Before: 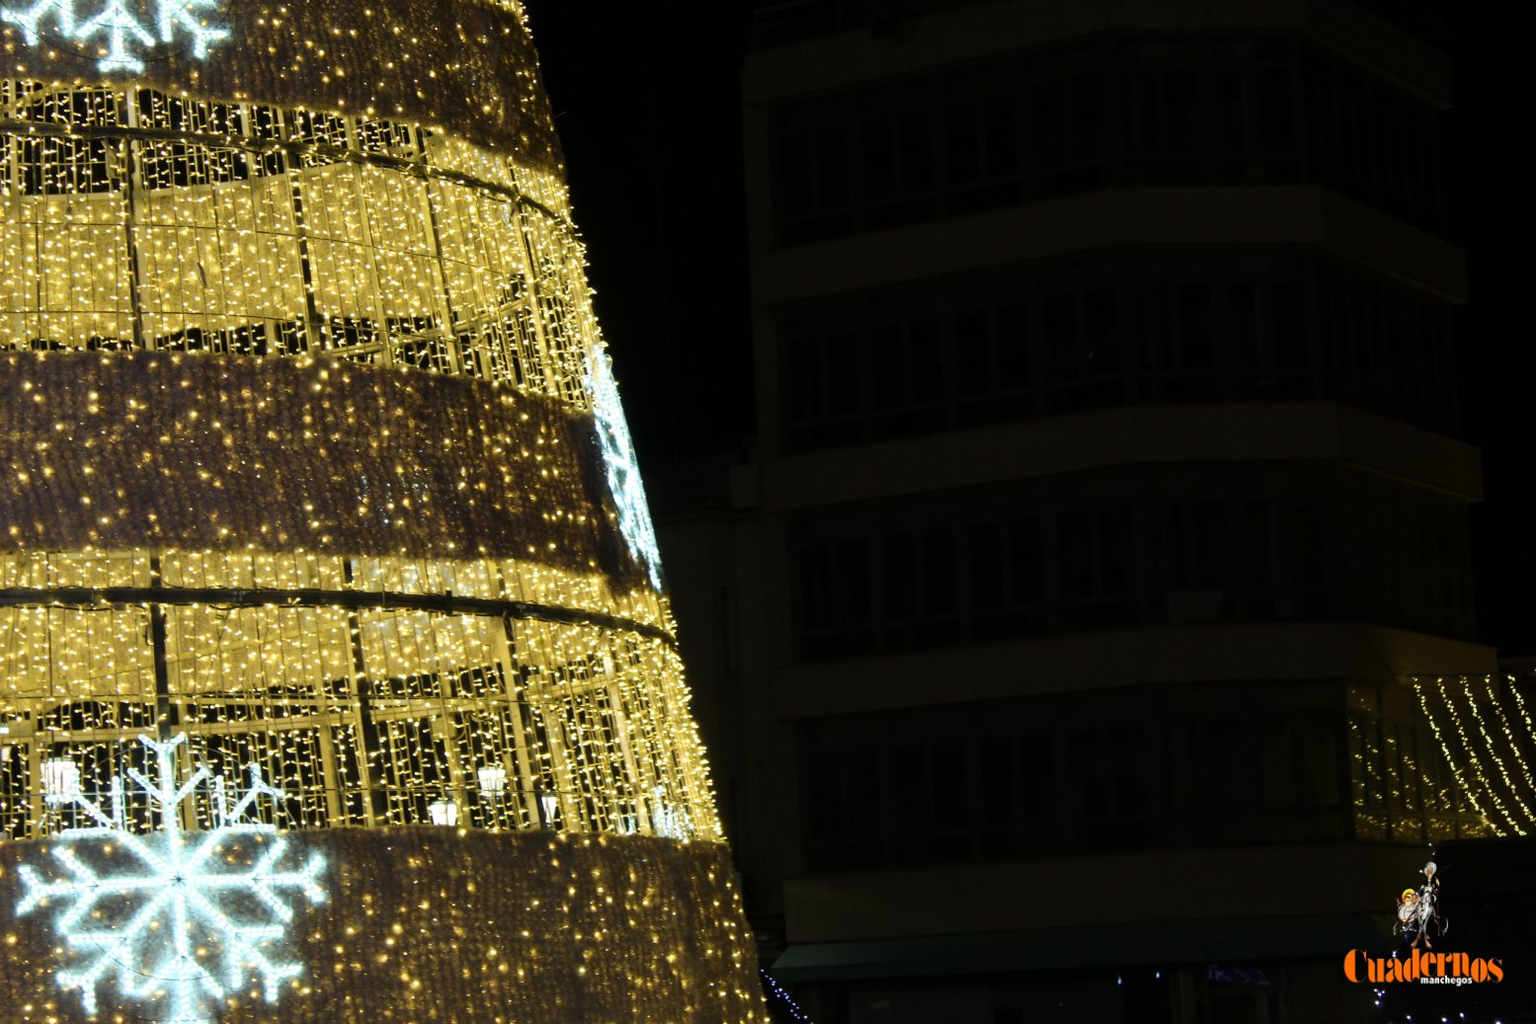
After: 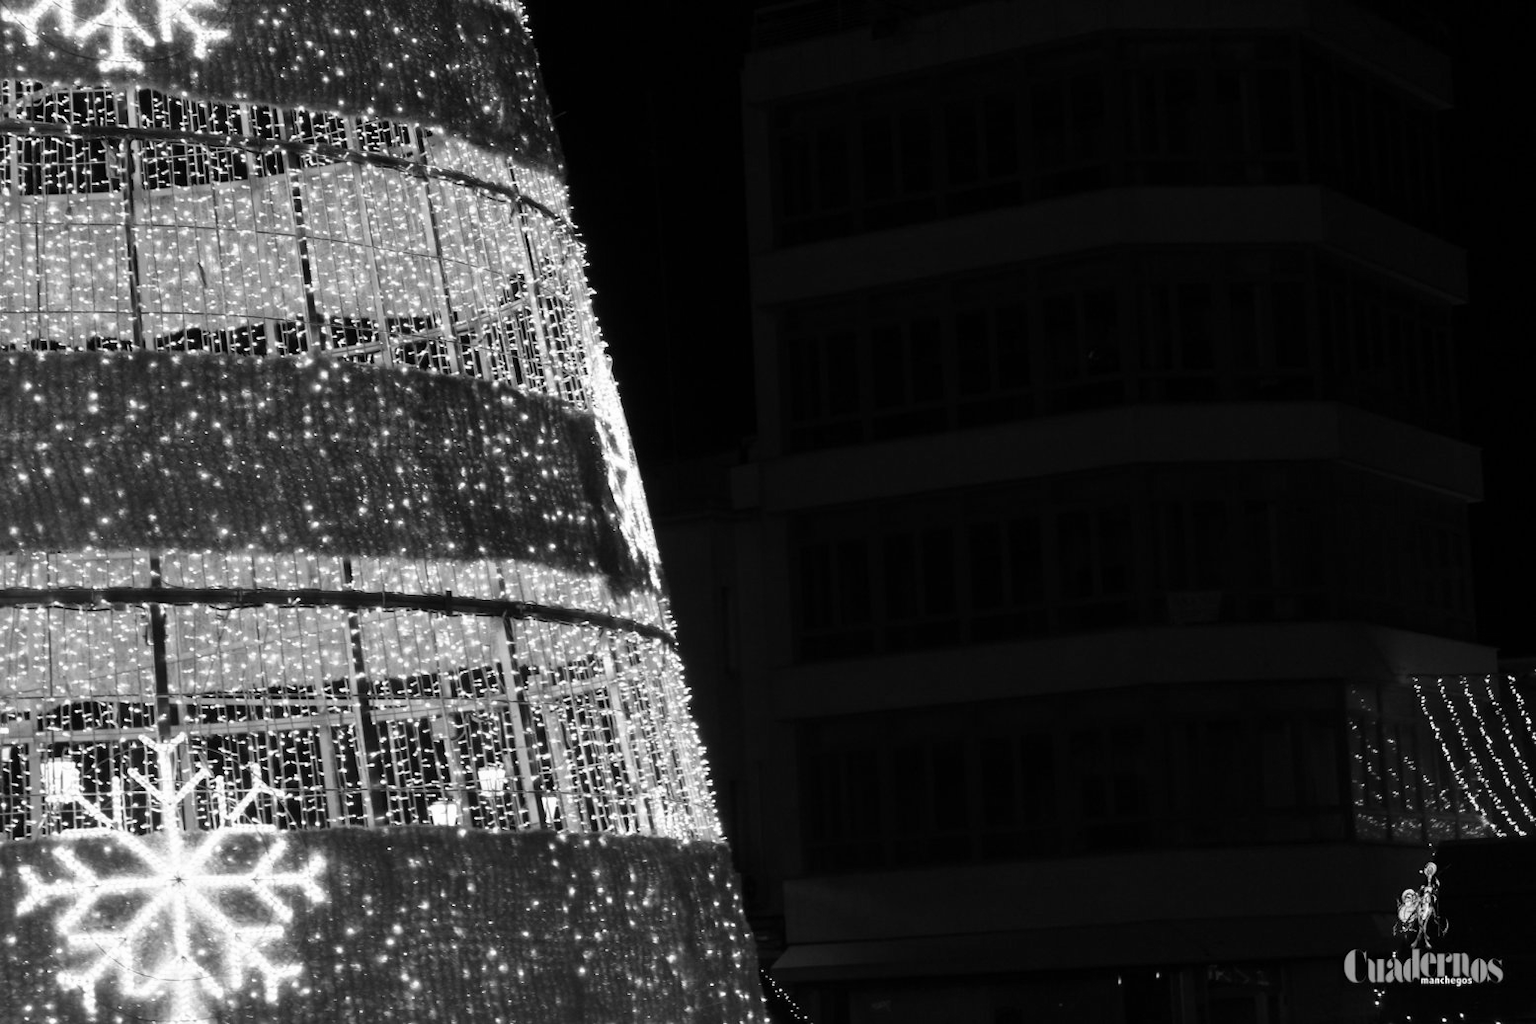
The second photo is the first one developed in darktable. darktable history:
color correction: highlights a* 3.84, highlights b* 5.07
monochrome: on, module defaults
